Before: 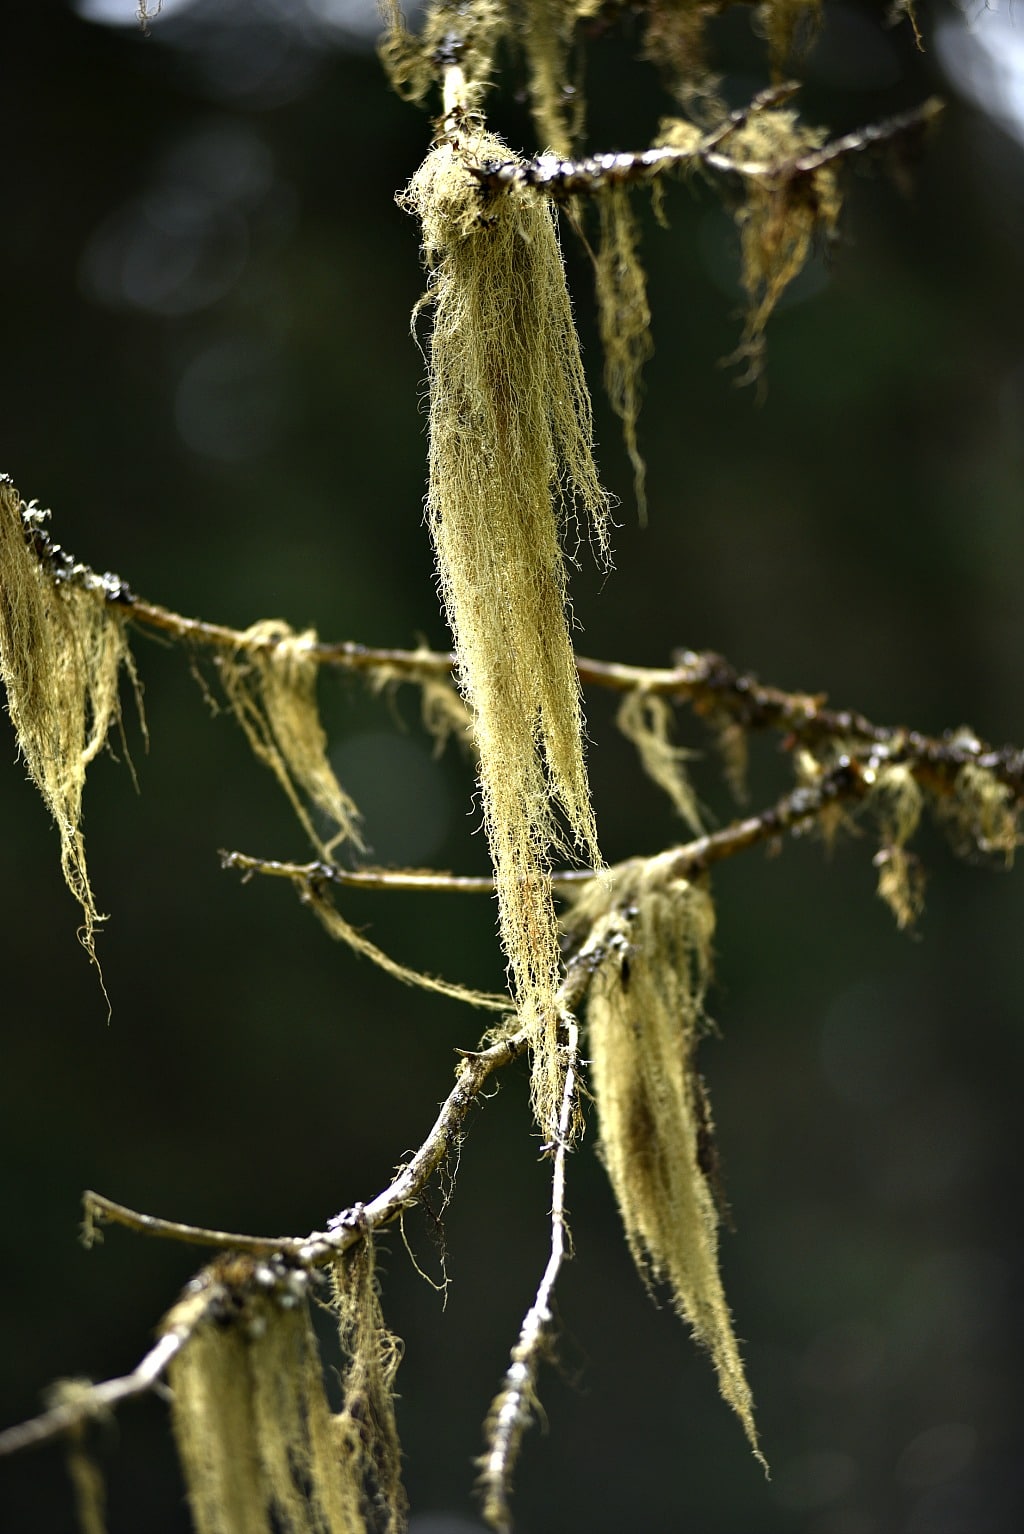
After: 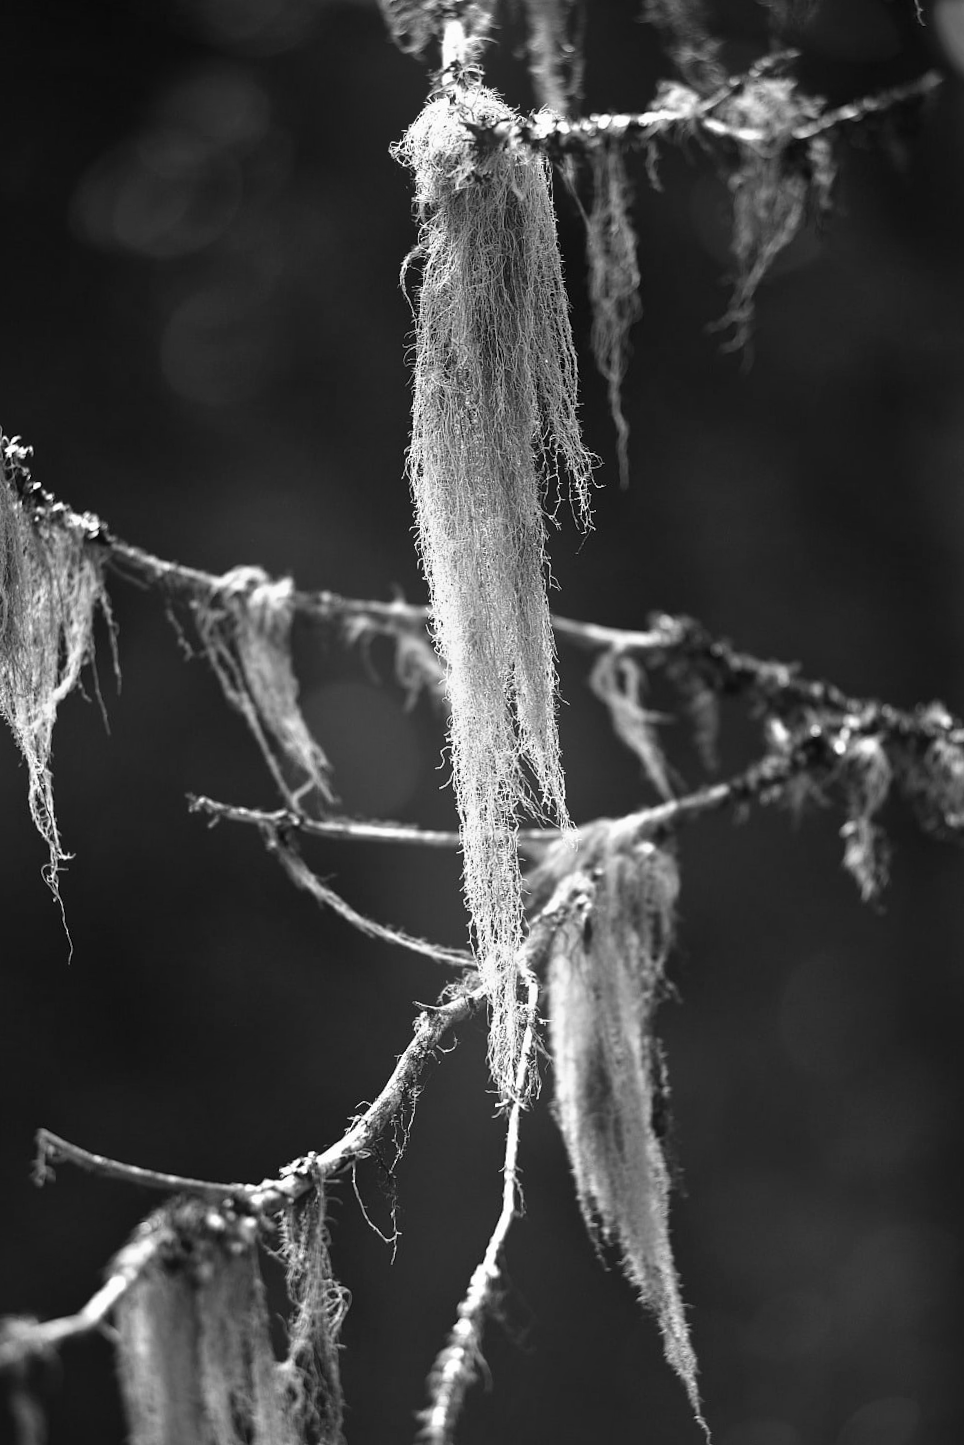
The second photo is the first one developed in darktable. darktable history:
crop and rotate: angle -2.38°
monochrome: size 1
bloom: size 16%, threshold 98%, strength 20%
